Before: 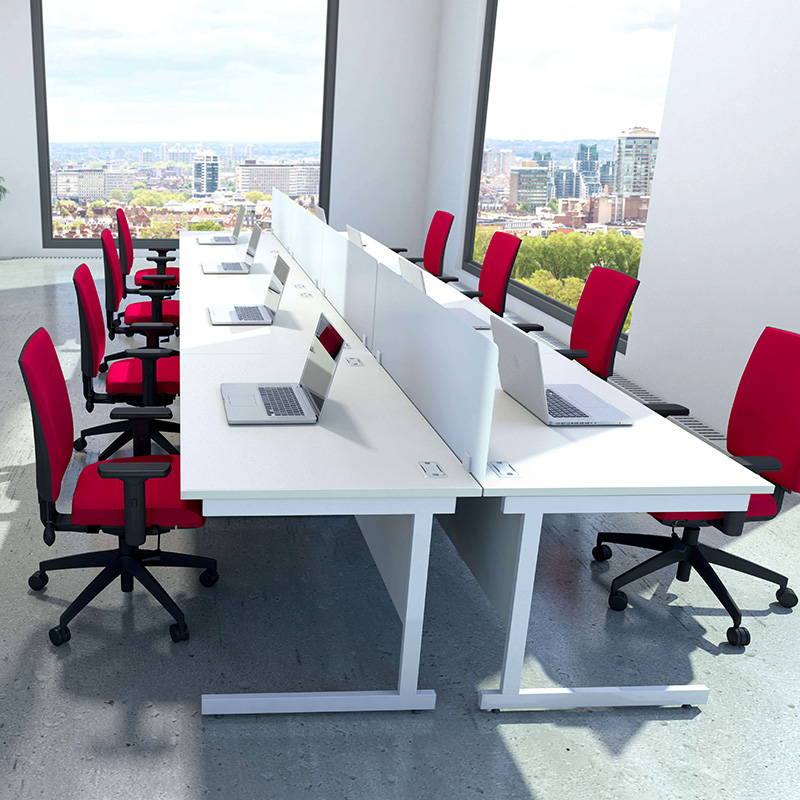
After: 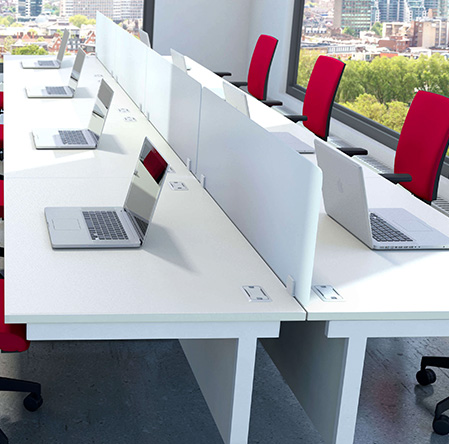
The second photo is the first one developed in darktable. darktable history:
crop and rotate: left 22.075%, top 22.079%, right 21.79%, bottom 22.334%
tone equalizer: smoothing diameter 24.92%, edges refinement/feathering 7.72, preserve details guided filter
color correction: highlights b* 0.017
